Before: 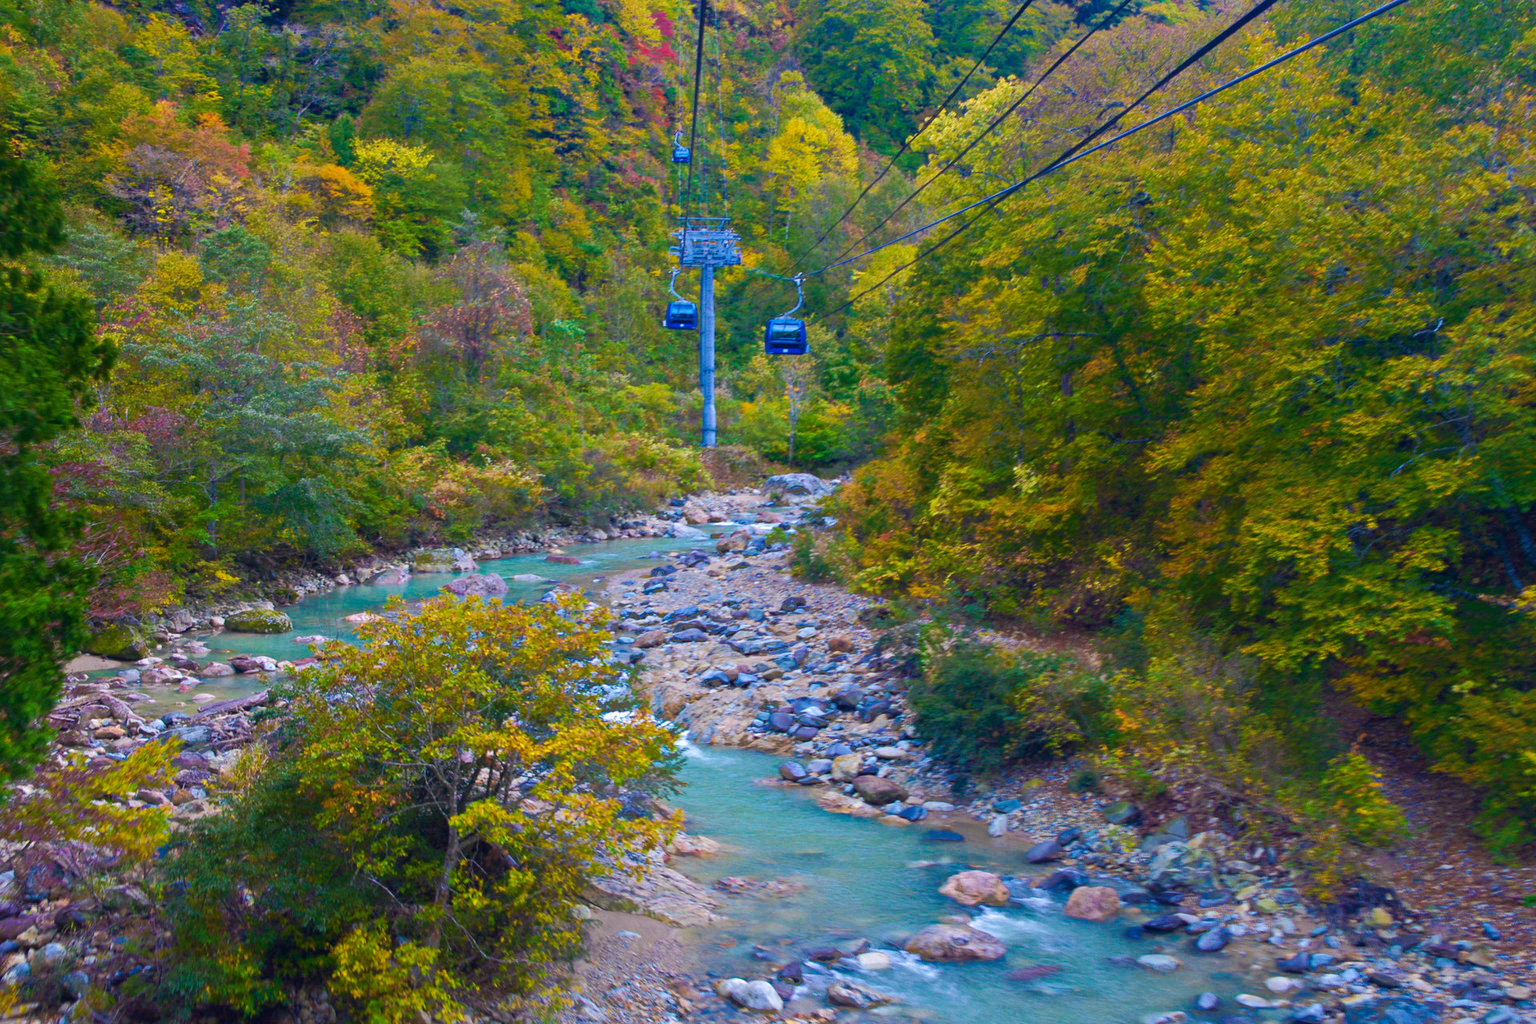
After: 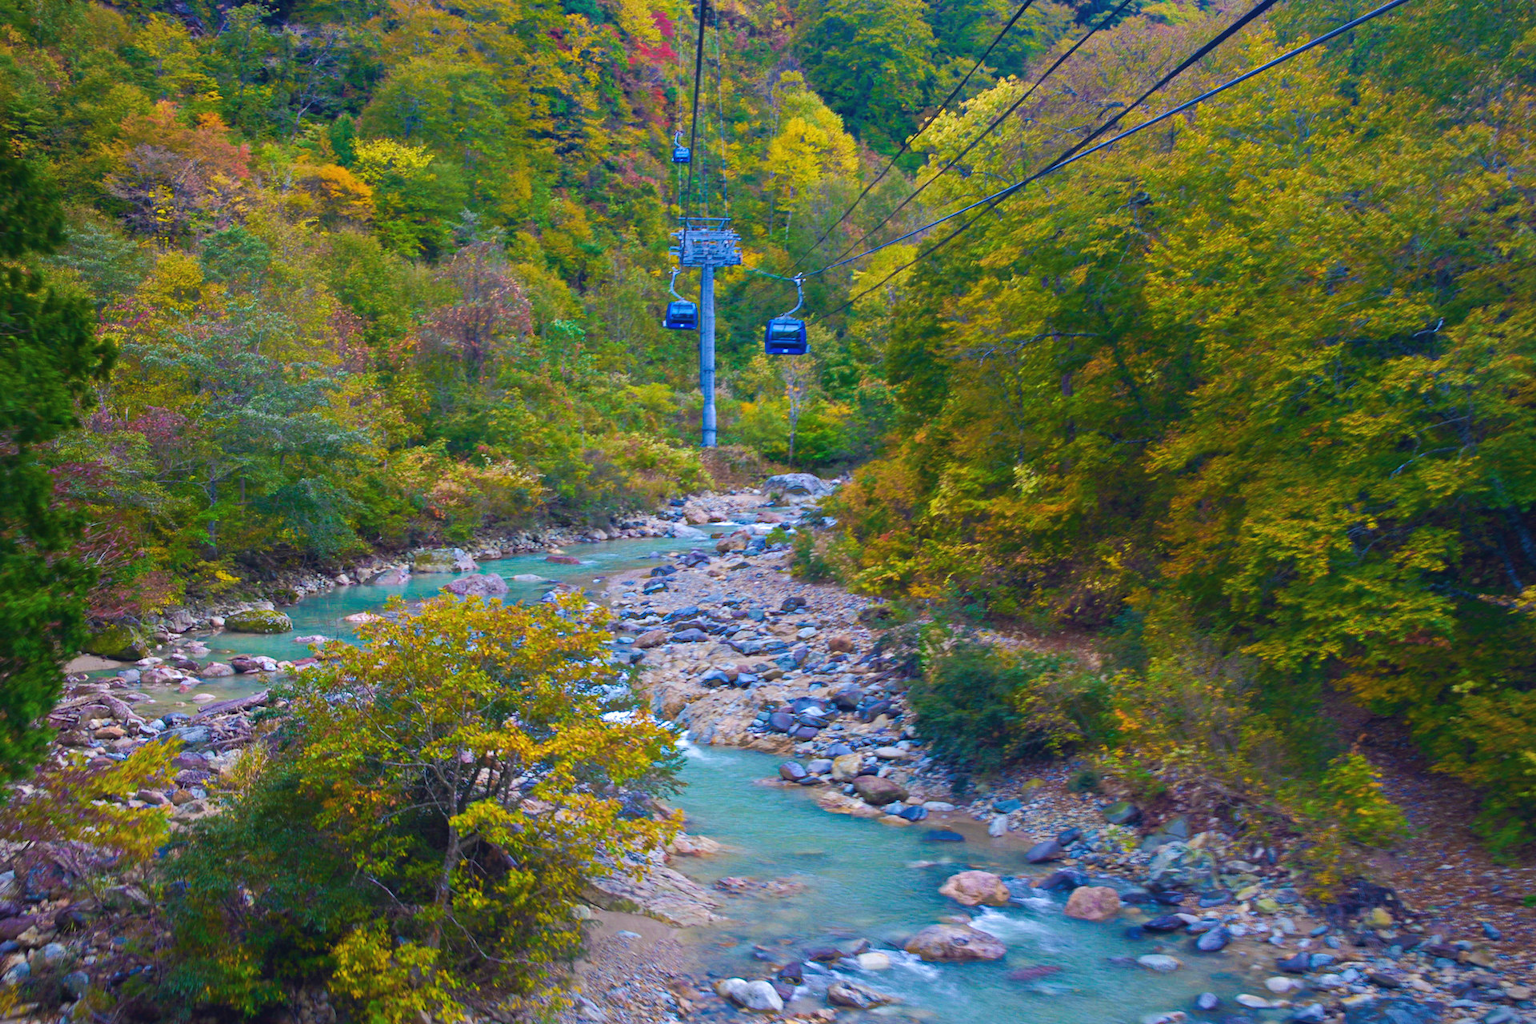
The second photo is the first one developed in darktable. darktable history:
vignetting: fall-off radius 82.34%, brightness -0.583, saturation -0.122, unbound false
exposure: black level correction -0.003, exposure 0.036 EV, compensate highlight preservation false
